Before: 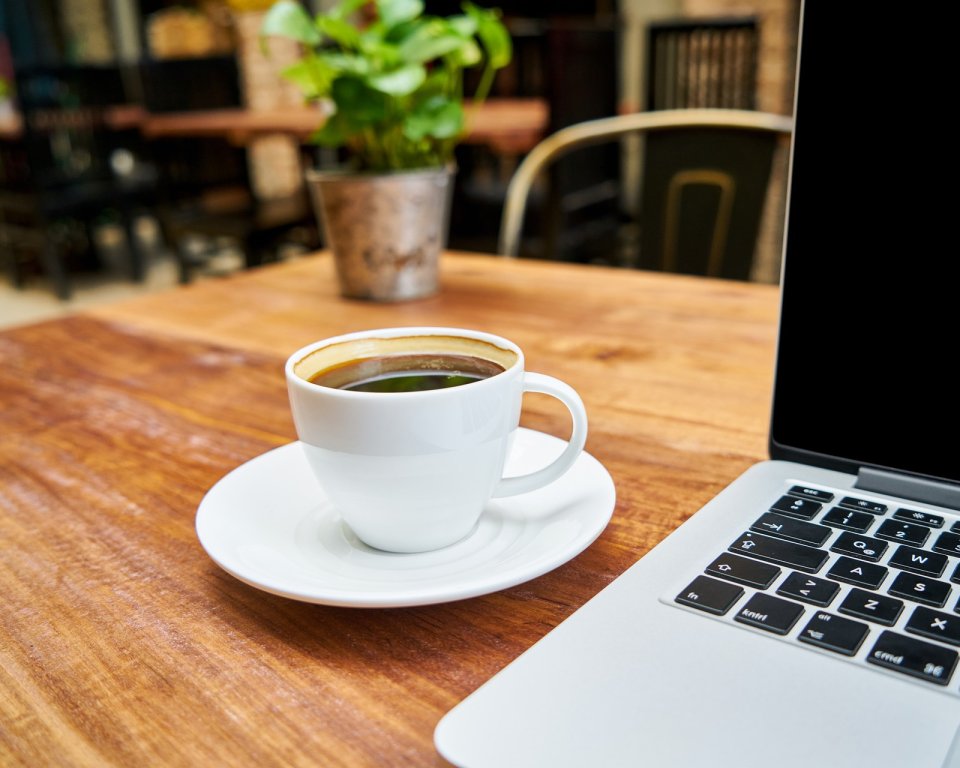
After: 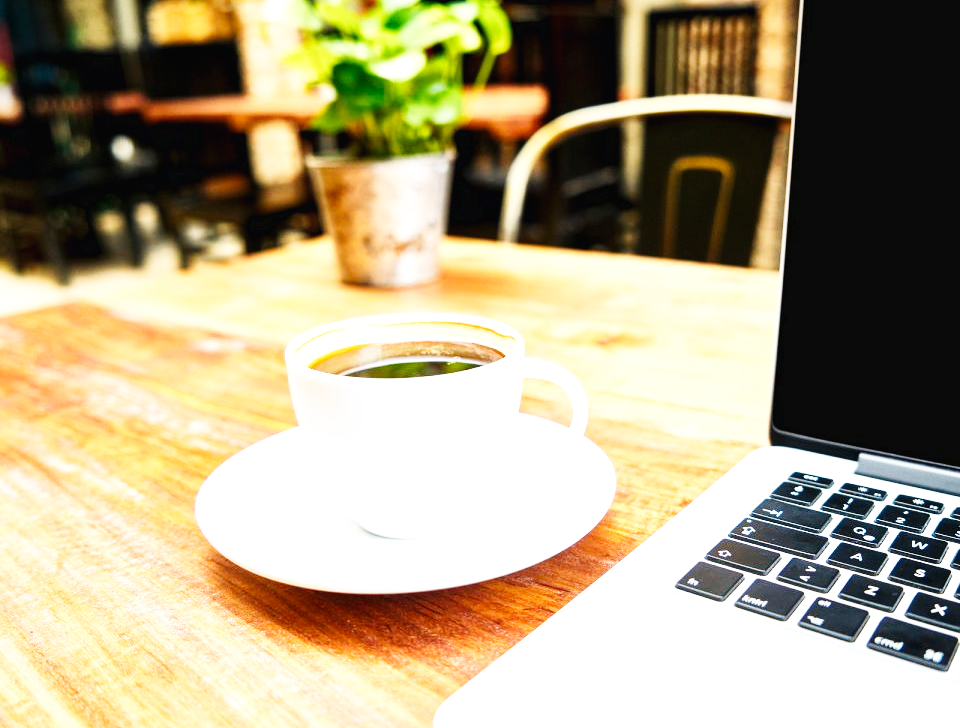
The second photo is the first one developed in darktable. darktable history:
exposure: compensate exposure bias true, compensate highlight preservation false
tone equalizer: -8 EV -0.763 EV, -7 EV -0.671 EV, -6 EV -0.594 EV, -5 EV -0.391 EV, -3 EV 0.384 EV, -2 EV 0.6 EV, -1 EV 0.683 EV, +0 EV 0.733 EV, smoothing diameter 24.87%, edges refinement/feathering 7.22, preserve details guided filter
base curve: curves: ch0 [(0, 0.003) (0.001, 0.002) (0.006, 0.004) (0.02, 0.022) (0.048, 0.086) (0.094, 0.234) (0.162, 0.431) (0.258, 0.629) (0.385, 0.8) (0.548, 0.918) (0.751, 0.988) (1, 1)], preserve colors none
crop and rotate: top 1.949%, bottom 3.241%
